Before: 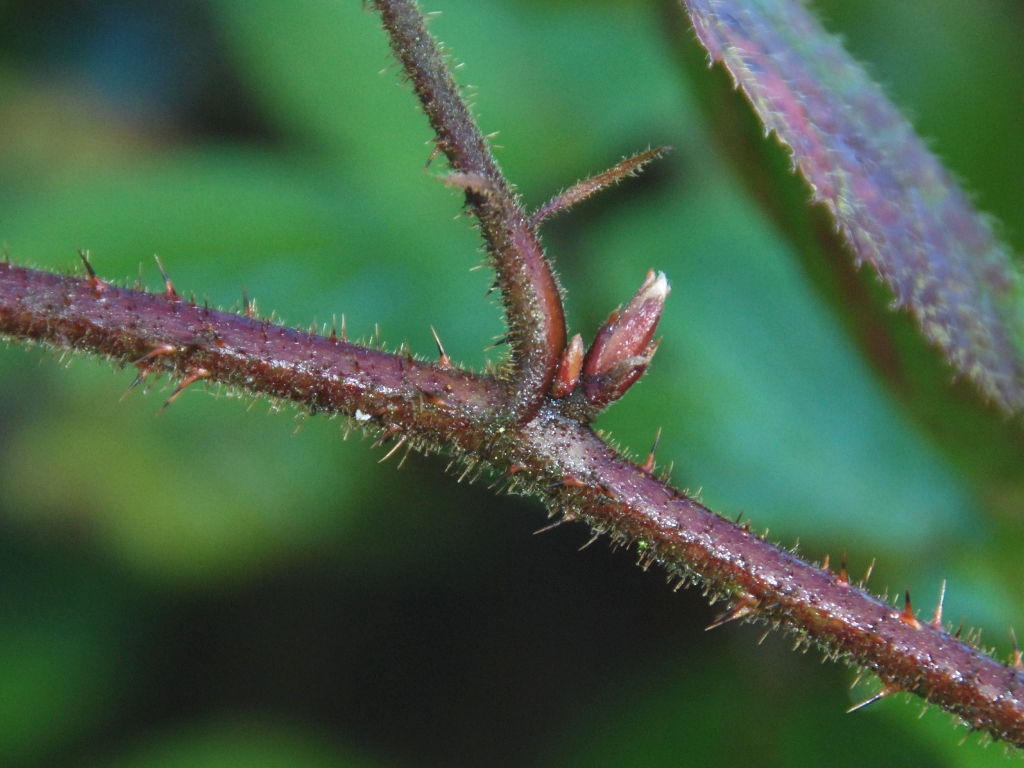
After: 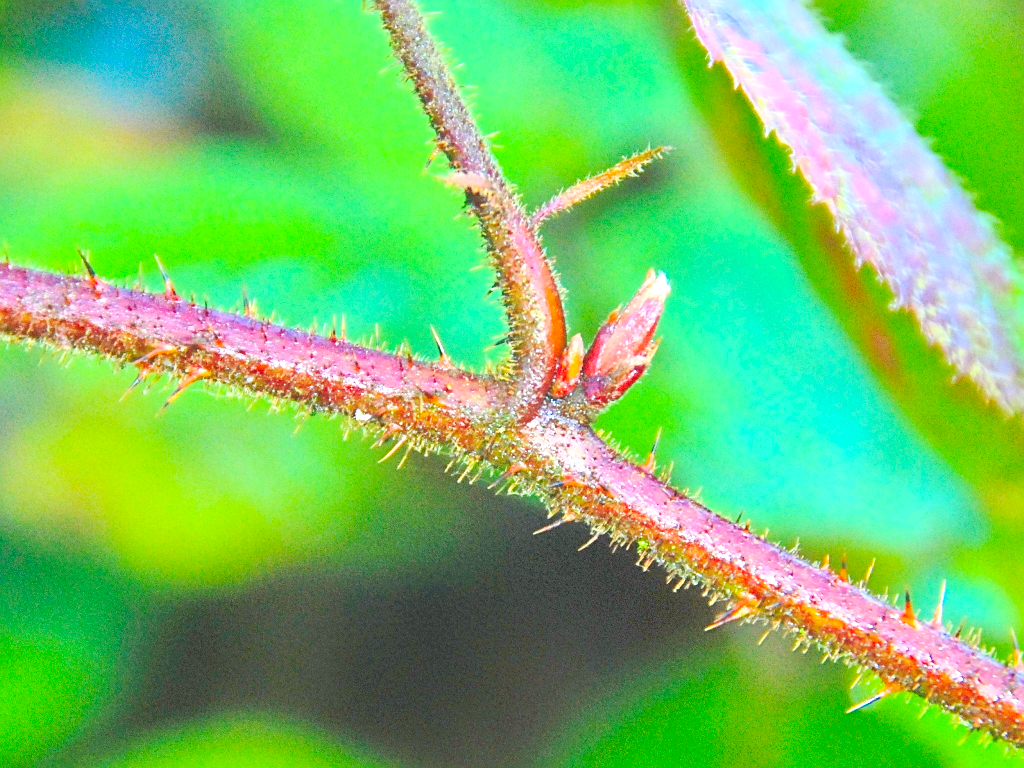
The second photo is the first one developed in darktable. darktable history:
color balance rgb: highlights gain › chroma 1.027%, highlights gain › hue 60°, perceptual saturation grading › global saturation 25.362%, perceptual brilliance grading › highlights 9.298%, perceptual brilliance grading › mid-tones 4.839%, global vibrance 20%
contrast brightness saturation: contrast 0.239, brightness 0.263, saturation 0.389
exposure: black level correction 0, exposure 0.693 EV, compensate highlight preservation false
sharpen: on, module defaults
tone equalizer: -7 EV 0.157 EV, -6 EV 0.568 EV, -5 EV 1.15 EV, -4 EV 1.34 EV, -3 EV 1.12 EV, -2 EV 0.6 EV, -1 EV 0.16 EV
tone curve: curves: ch0 [(0, 0.01) (0.037, 0.032) (0.131, 0.108) (0.275, 0.256) (0.483, 0.512) (0.61, 0.665) (0.696, 0.742) (0.792, 0.819) (0.911, 0.925) (0.997, 0.995)]; ch1 [(0, 0) (0.308, 0.29) (0.425, 0.411) (0.492, 0.488) (0.507, 0.503) (0.53, 0.532) (0.573, 0.586) (0.683, 0.702) (0.746, 0.77) (1, 1)]; ch2 [(0, 0) (0.246, 0.233) (0.36, 0.352) (0.415, 0.415) (0.485, 0.487) (0.502, 0.504) (0.525, 0.518) (0.539, 0.539) (0.587, 0.594) (0.636, 0.652) (0.711, 0.729) (0.845, 0.855) (0.998, 0.977)], preserve colors none
